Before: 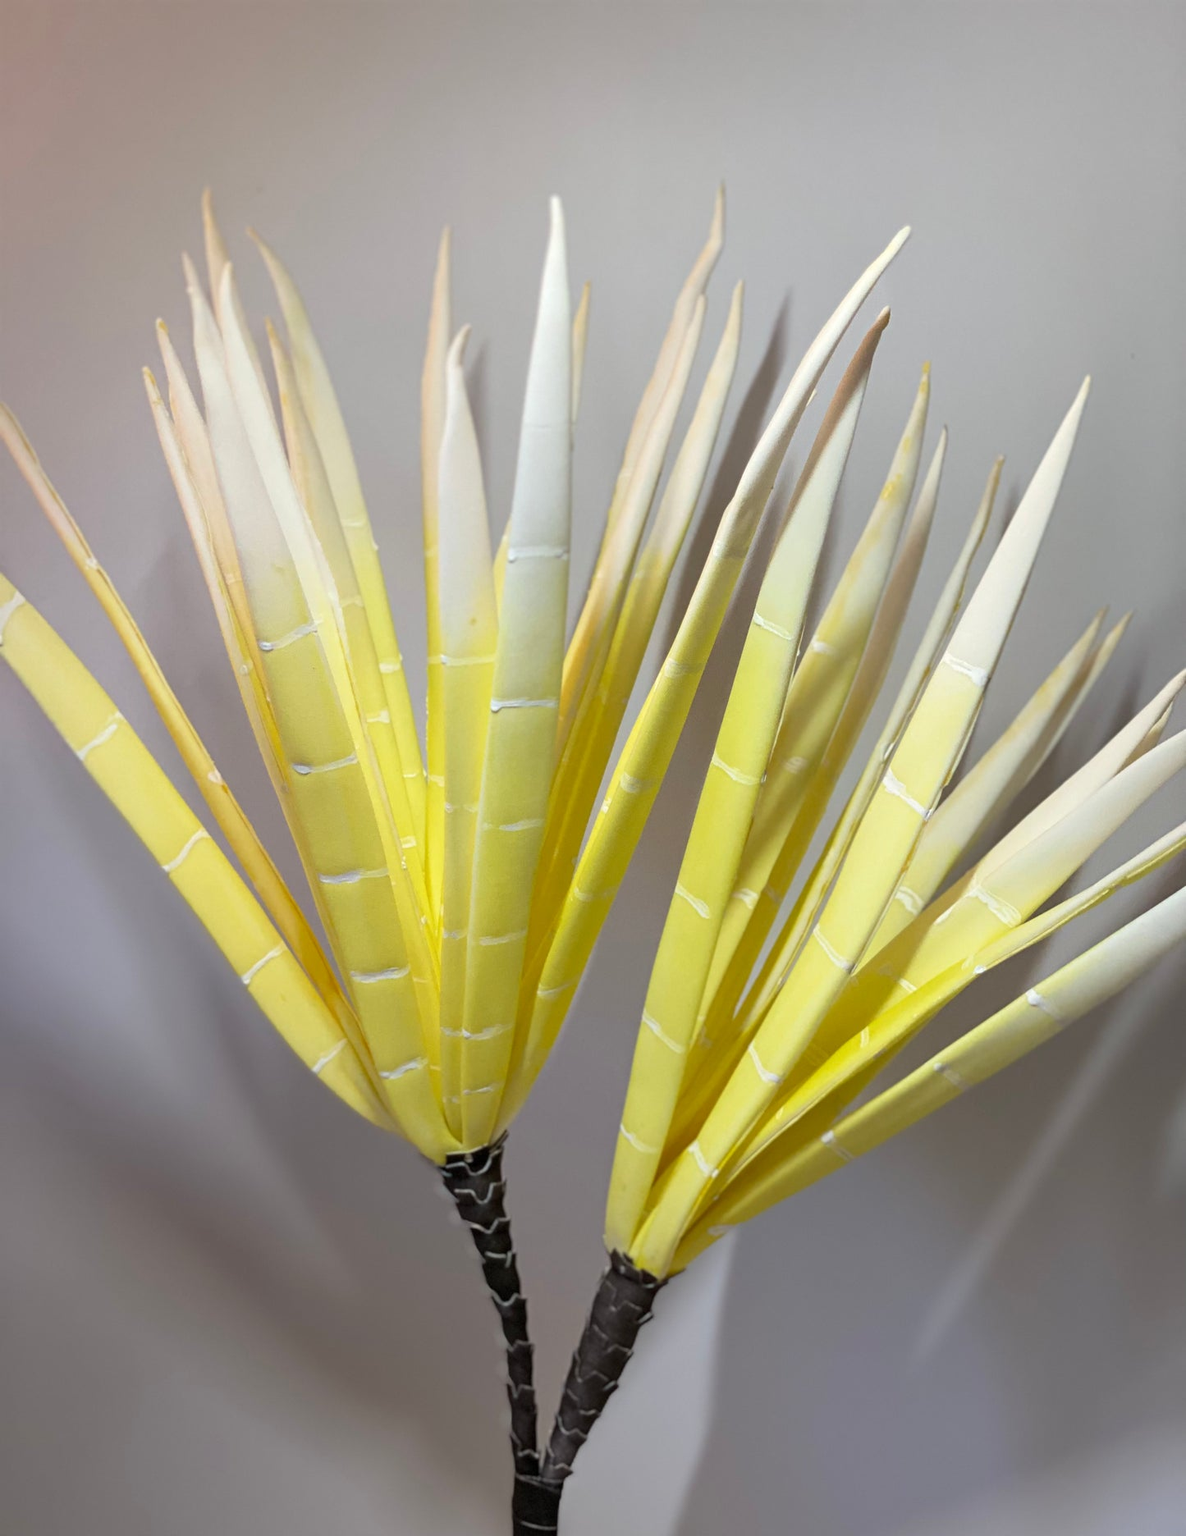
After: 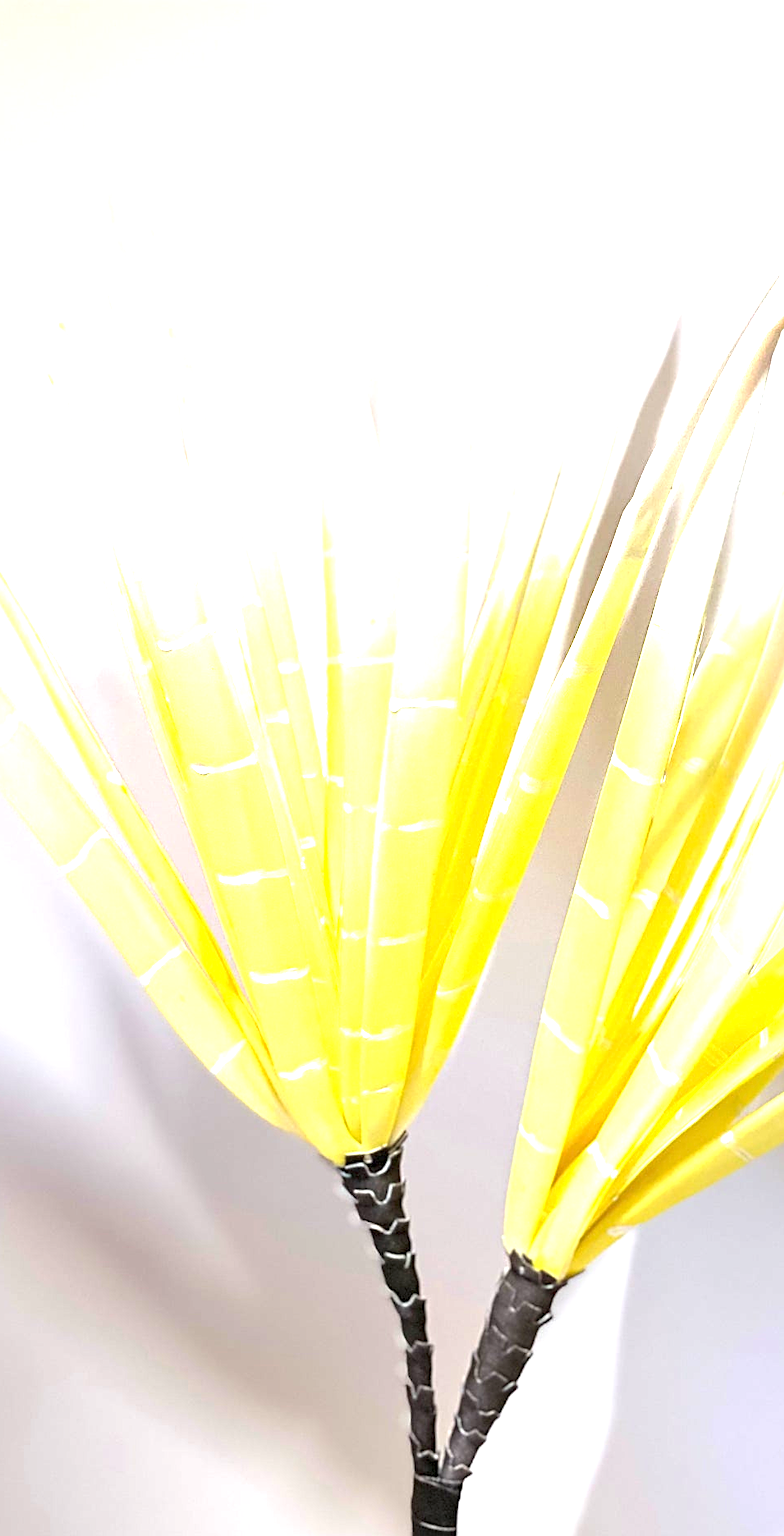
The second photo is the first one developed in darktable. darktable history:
sharpen: amount 0.495
exposure: exposure 1.991 EV, compensate exposure bias true, compensate highlight preservation false
crop and rotate: left 8.565%, right 25.307%
